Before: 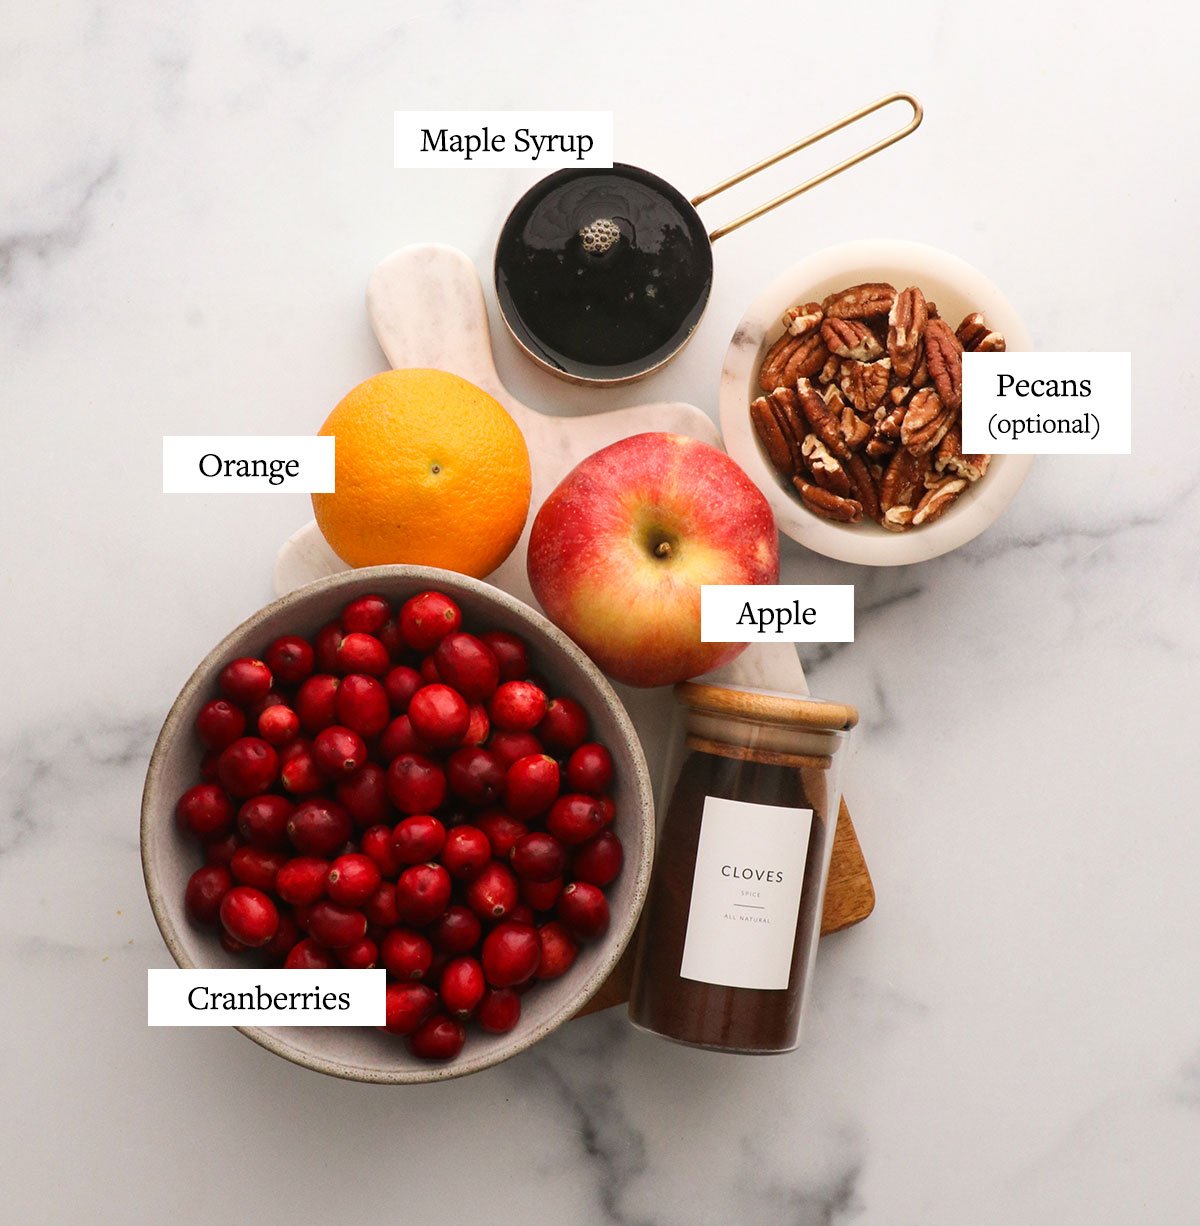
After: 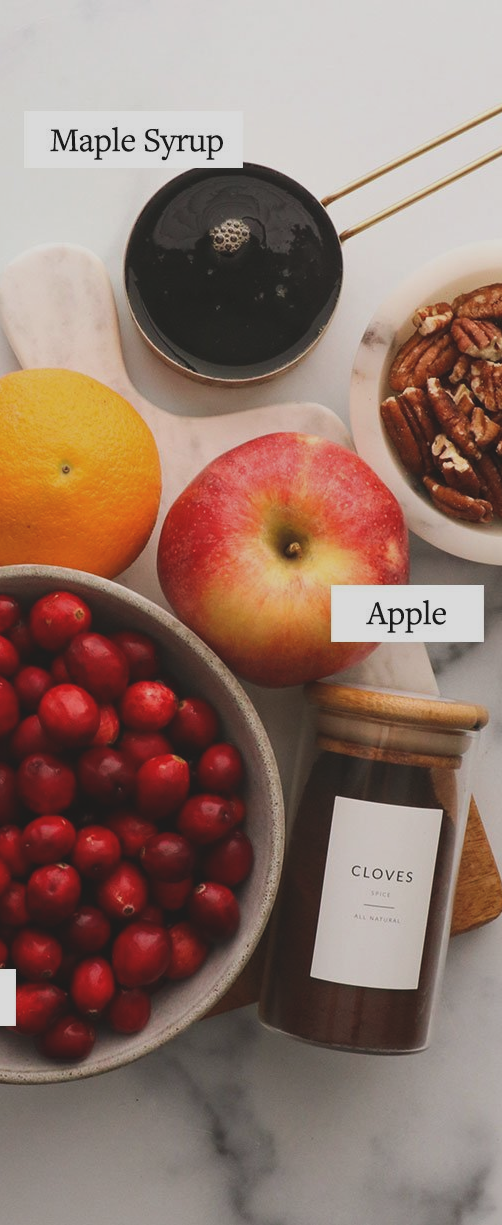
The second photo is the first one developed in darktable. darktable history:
crop: left 30.858%, right 27.254%
exposure: black level correction -0.015, exposure -0.525 EV, compensate highlight preservation false
